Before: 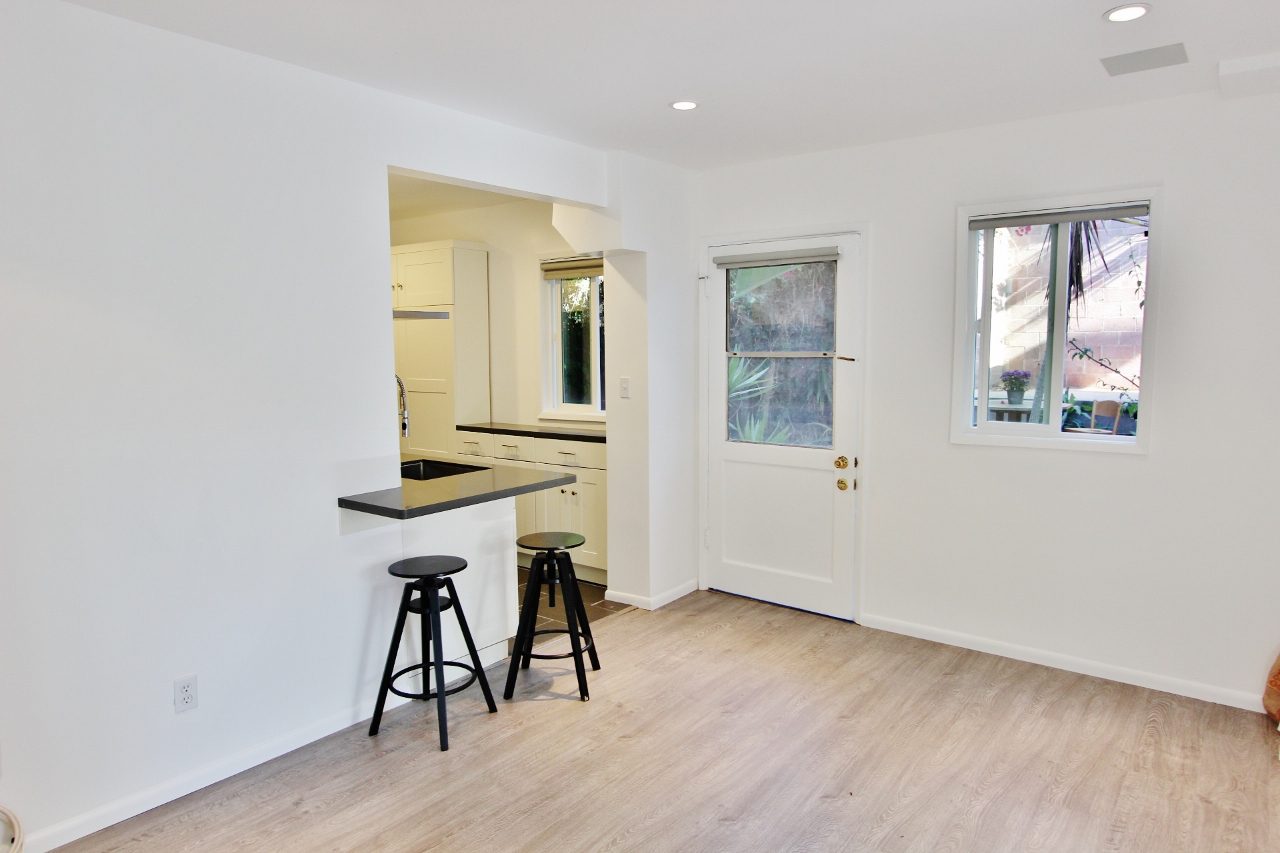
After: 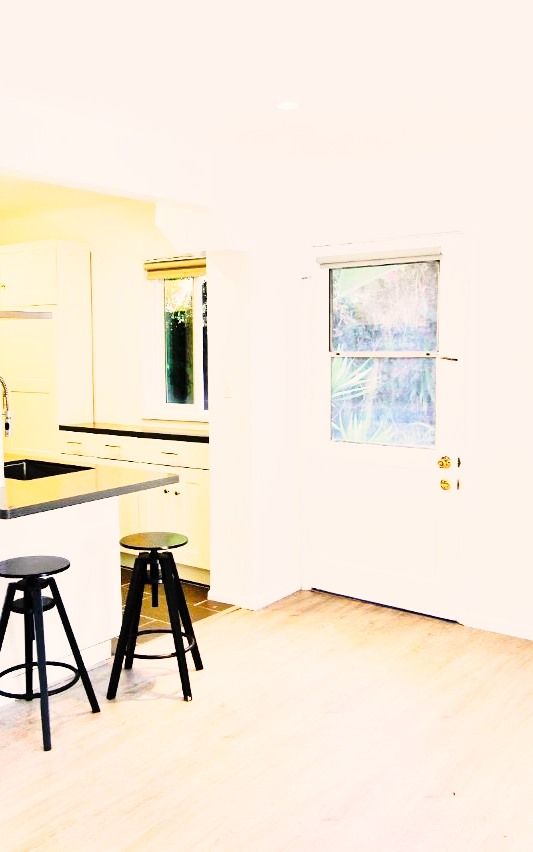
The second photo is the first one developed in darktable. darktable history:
base curve: curves: ch0 [(0, 0) (0.036, 0.037) (0.121, 0.228) (0.46, 0.76) (0.859, 0.983) (1, 1)], preserve colors none
shadows and highlights: shadows -20.62, white point adjustment -1.94, highlights -35.12
tone equalizer: -8 EV -0.743 EV, -7 EV -0.705 EV, -6 EV -0.578 EV, -5 EV -0.39 EV, -3 EV 0.378 EV, -2 EV 0.6 EV, -1 EV 0.681 EV, +0 EV 0.78 EV
crop: left 31.071%, right 27.245%
contrast brightness saturation: contrast 0.204, brightness 0.165, saturation 0.228
color correction: highlights a* 3.9, highlights b* 5.11
exposure: compensate highlight preservation false
contrast equalizer: y [[0.502, 0.505, 0.512, 0.529, 0.564, 0.588], [0.5 ×6], [0.502, 0.505, 0.512, 0.529, 0.564, 0.588], [0, 0.001, 0.001, 0.004, 0.008, 0.011], [0, 0.001, 0.001, 0.004, 0.008, 0.011]], mix 0.309
